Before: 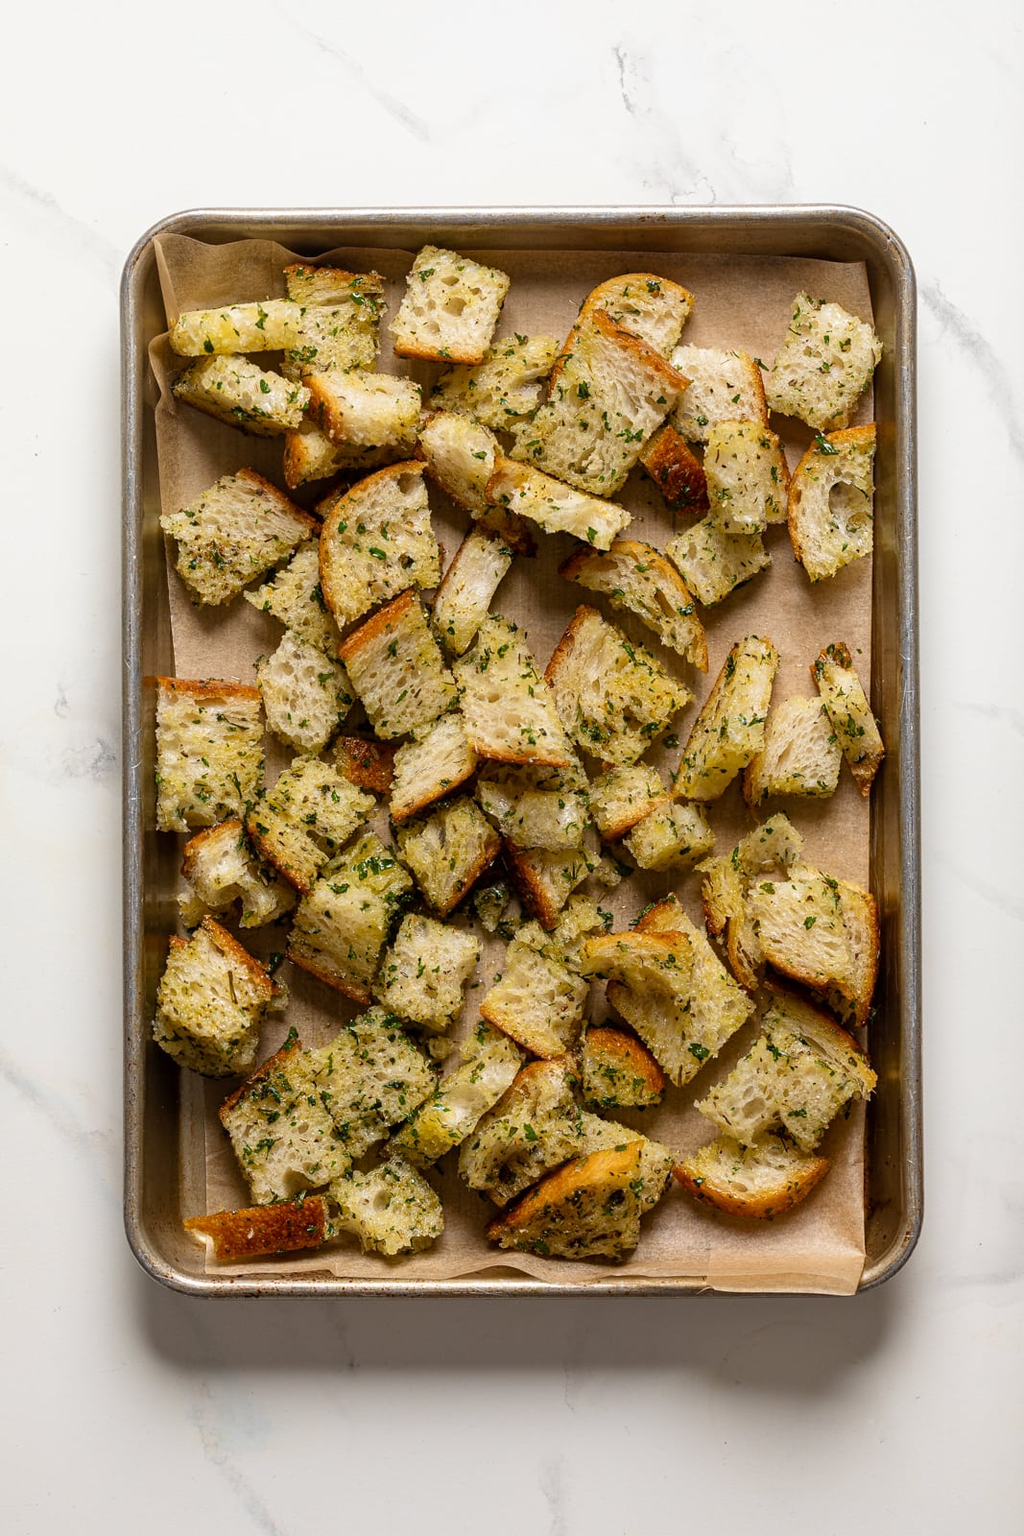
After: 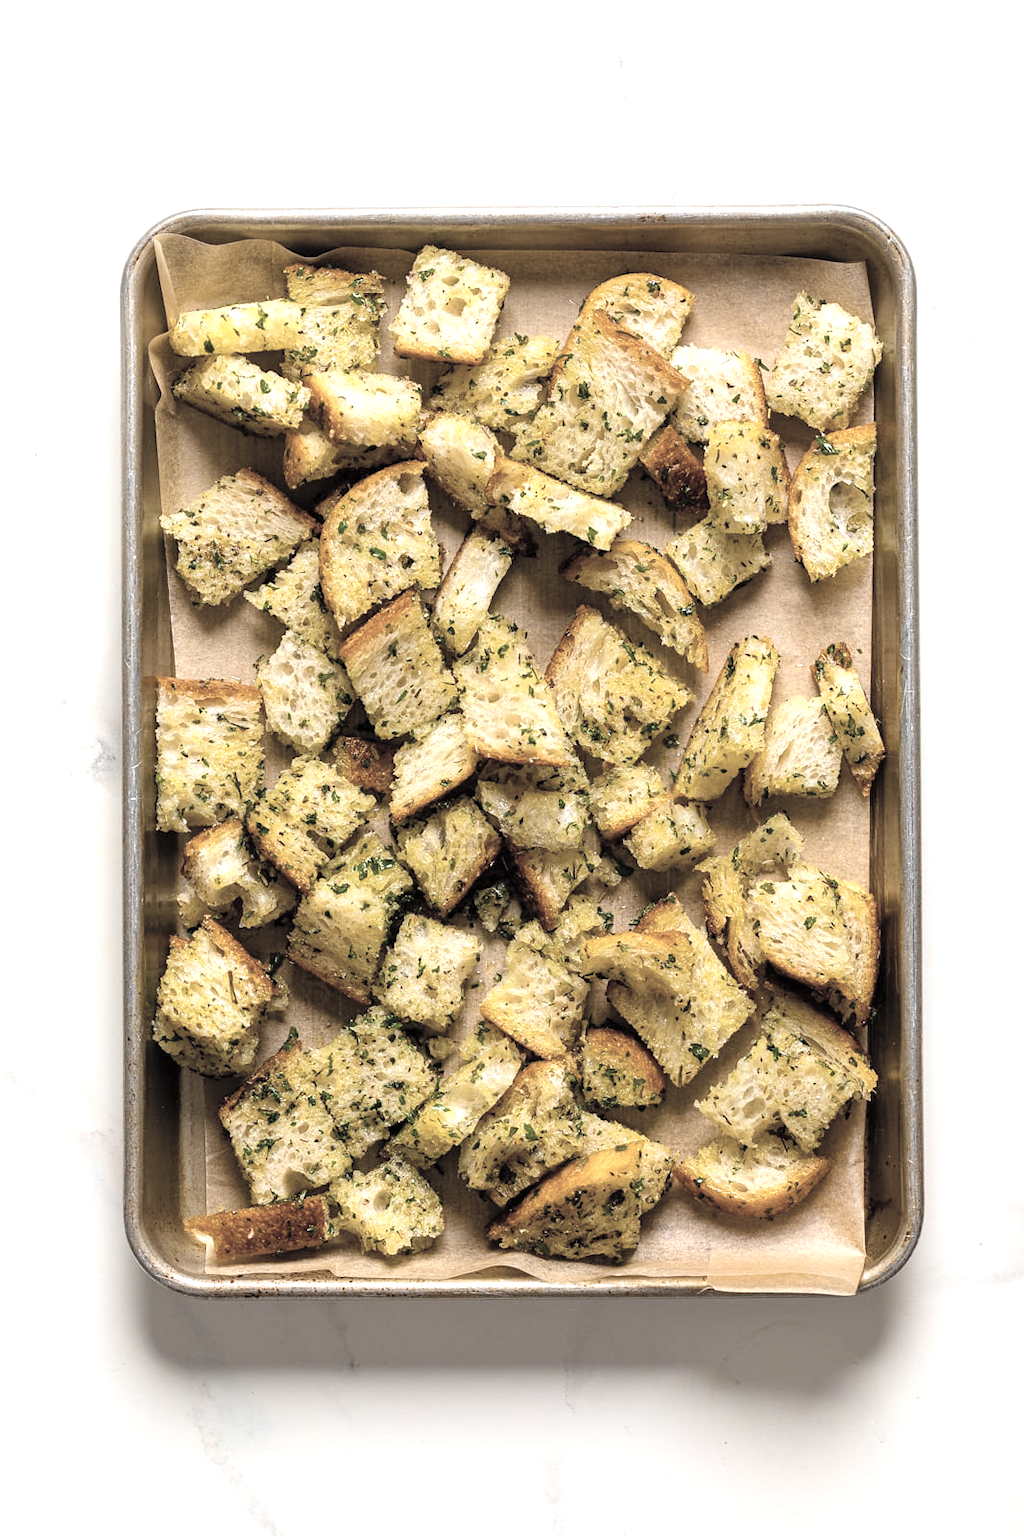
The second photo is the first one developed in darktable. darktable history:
color balance rgb: power › luminance -14.753%, linear chroma grading › global chroma 15.63%, perceptual saturation grading › global saturation 19.911%
contrast brightness saturation: brightness 0.182, saturation -0.514
exposure: exposure 0.665 EV, compensate exposure bias true, compensate highlight preservation false
shadows and highlights: radius 334.84, shadows 63.59, highlights 5.03, compress 88.1%, soften with gaussian
